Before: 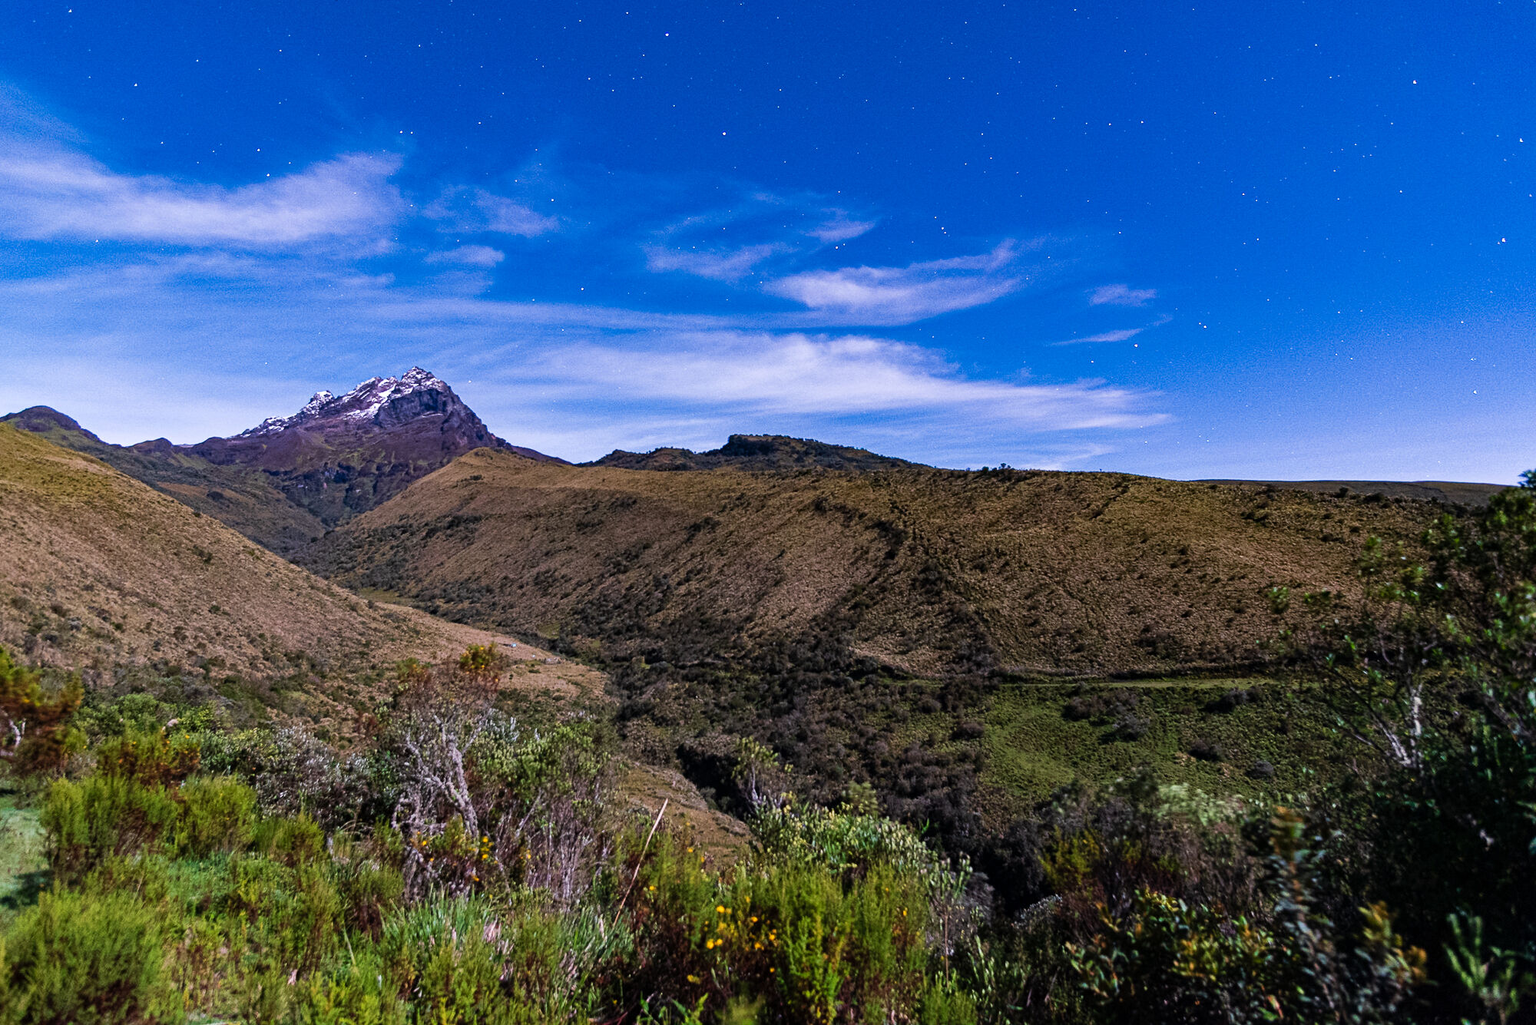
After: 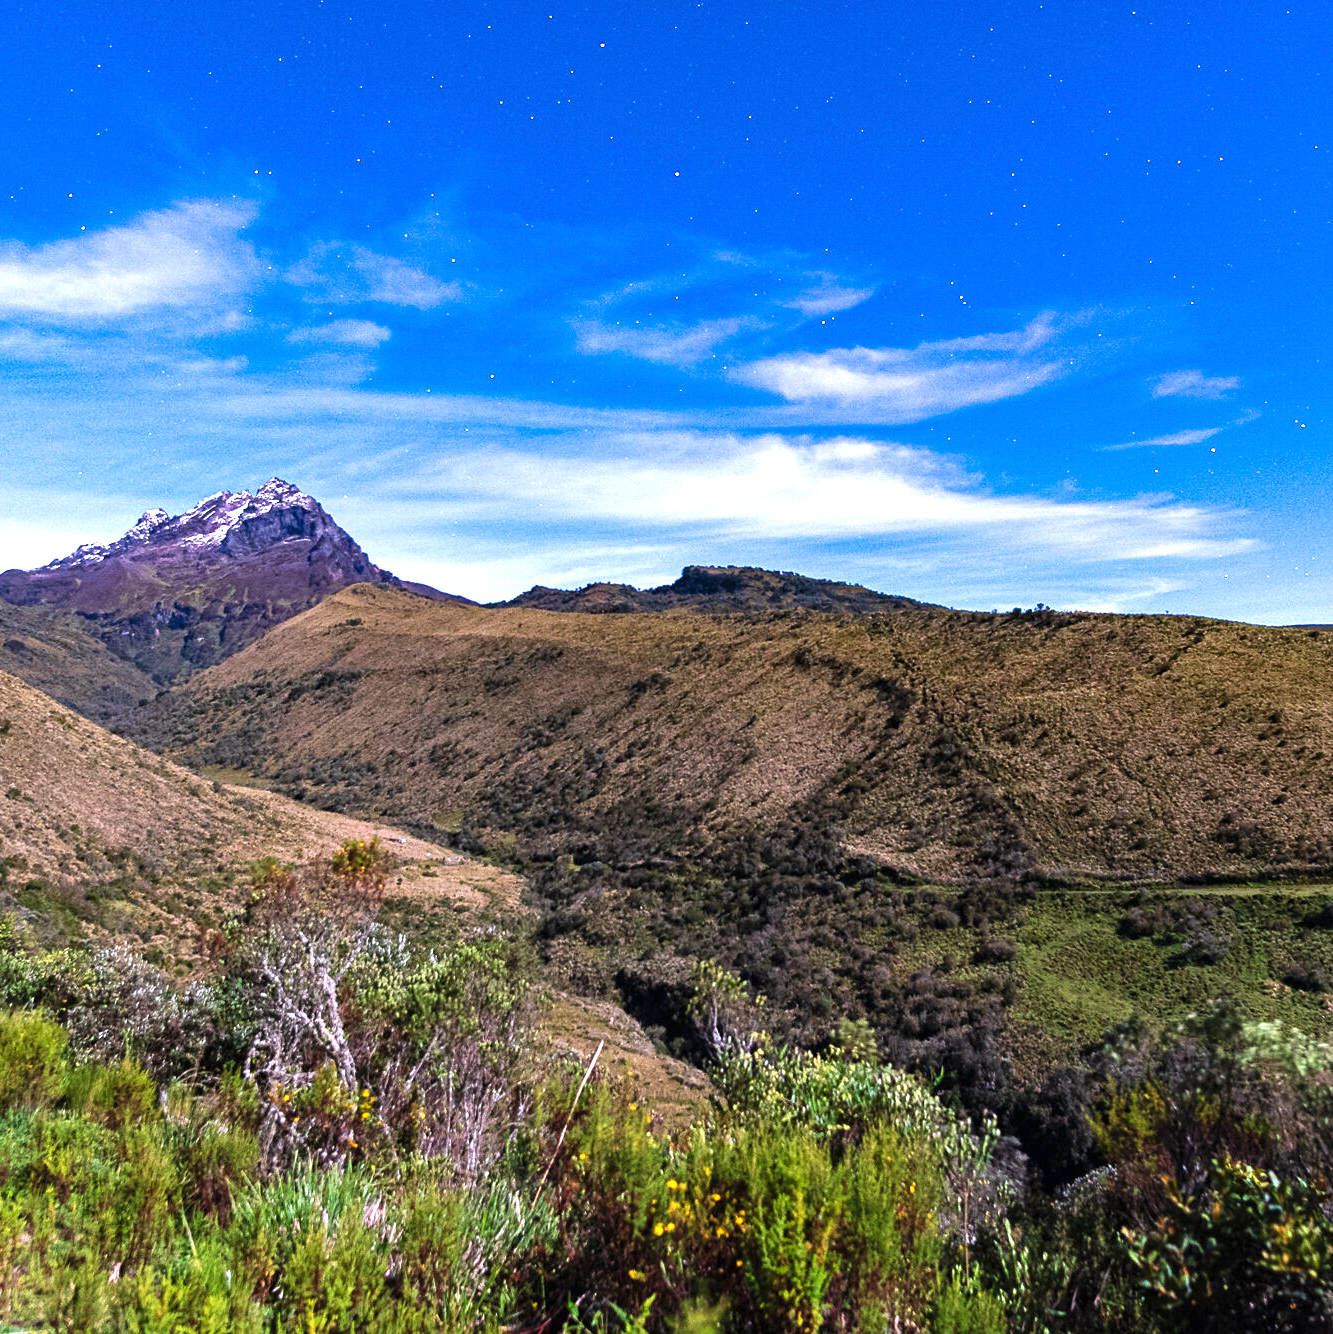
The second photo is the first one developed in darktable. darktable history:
crop and rotate: left 13.342%, right 19.991%
exposure: black level correction 0, exposure 0.9 EV, compensate highlight preservation false
